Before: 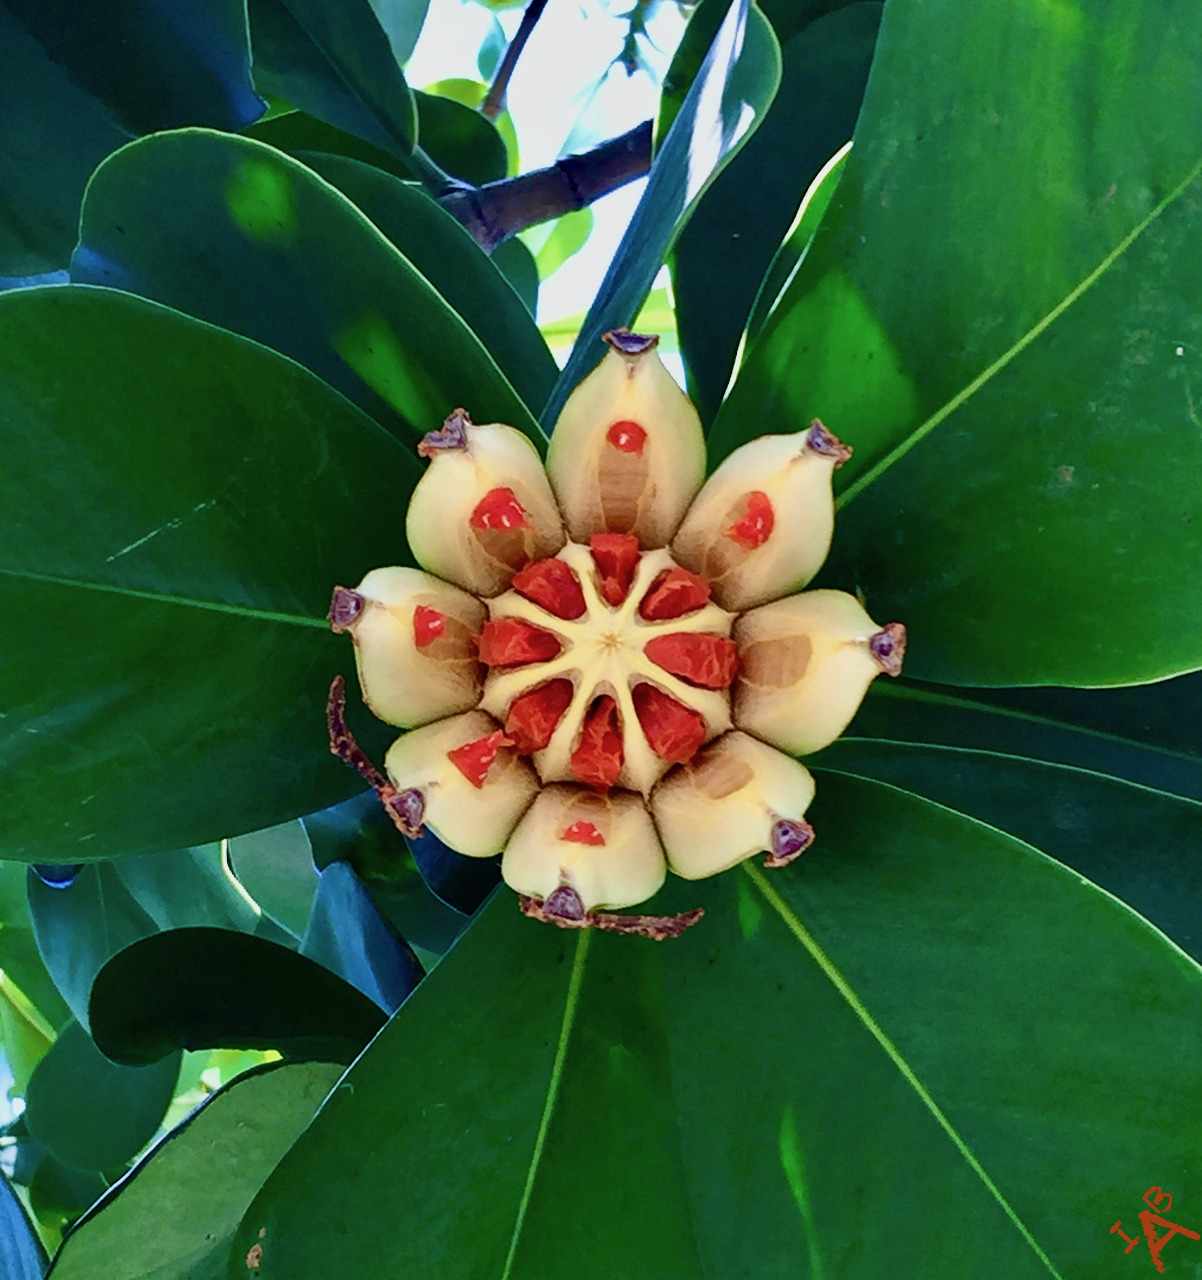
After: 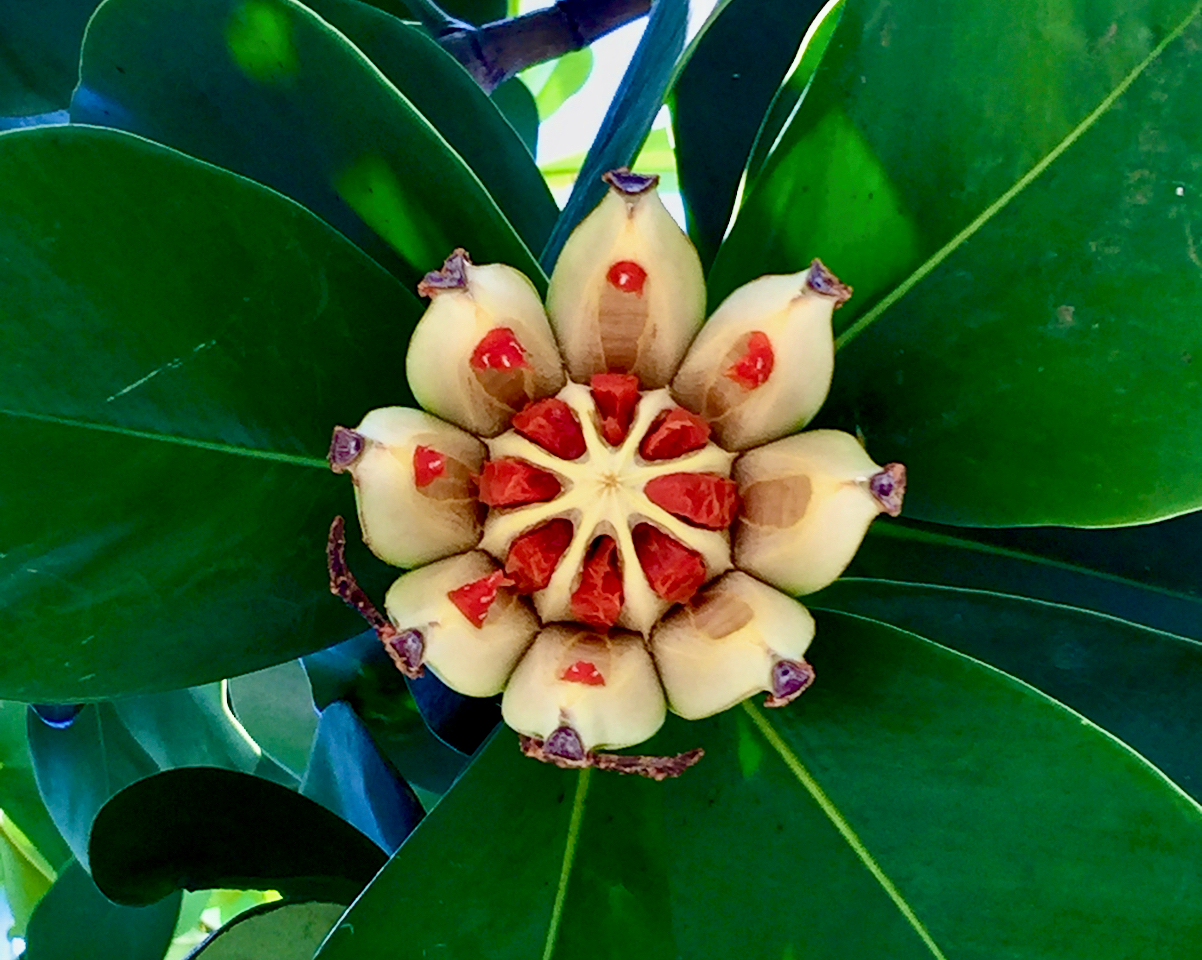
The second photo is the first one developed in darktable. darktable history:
crop and rotate: top 12.5%, bottom 12.5%
contrast equalizer: octaves 7, y [[0.6 ×6], [0.55 ×6], [0 ×6], [0 ×6], [0 ×6]], mix 0.2
